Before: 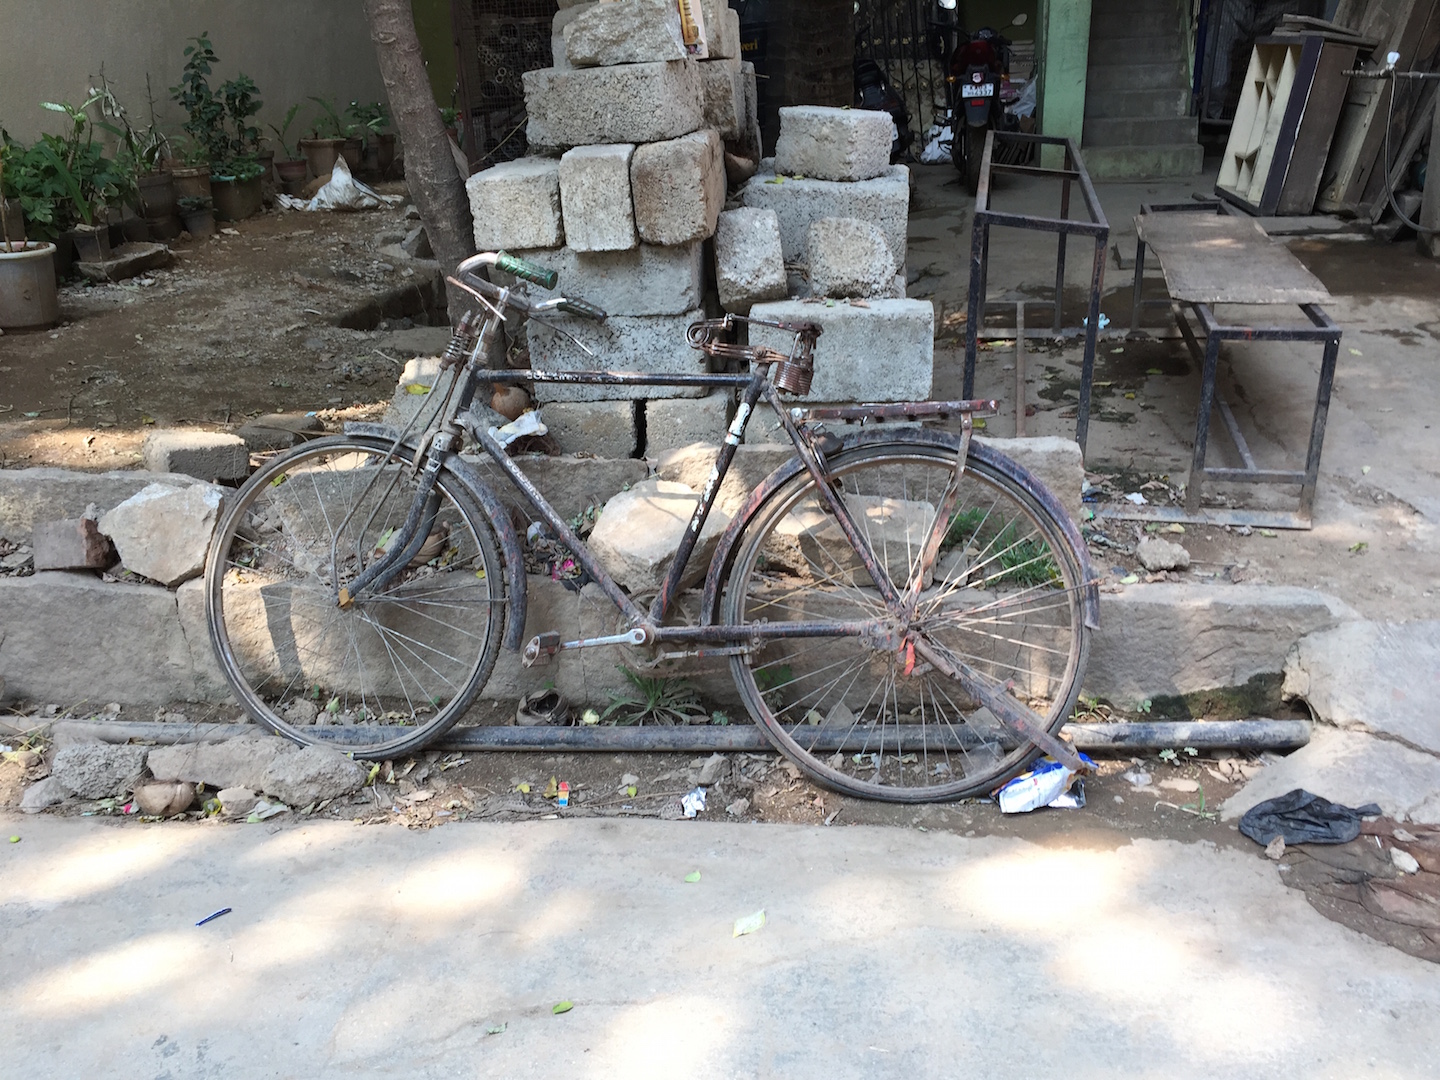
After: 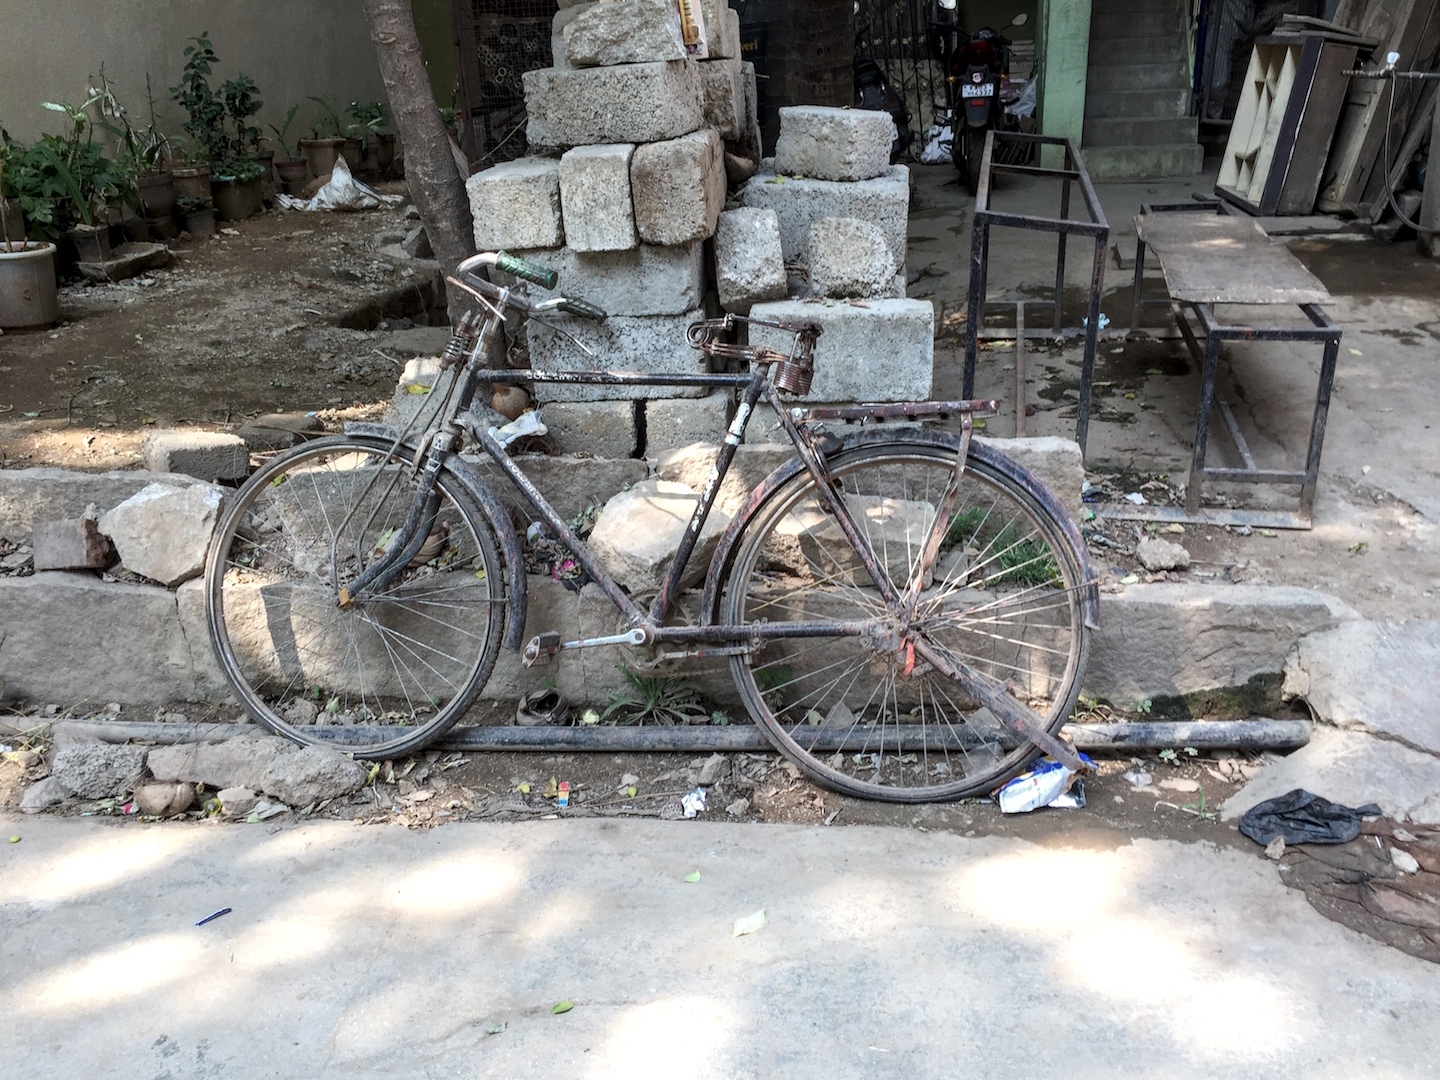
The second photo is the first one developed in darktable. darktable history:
local contrast: detail 130%
contrast brightness saturation: saturation -0.1
